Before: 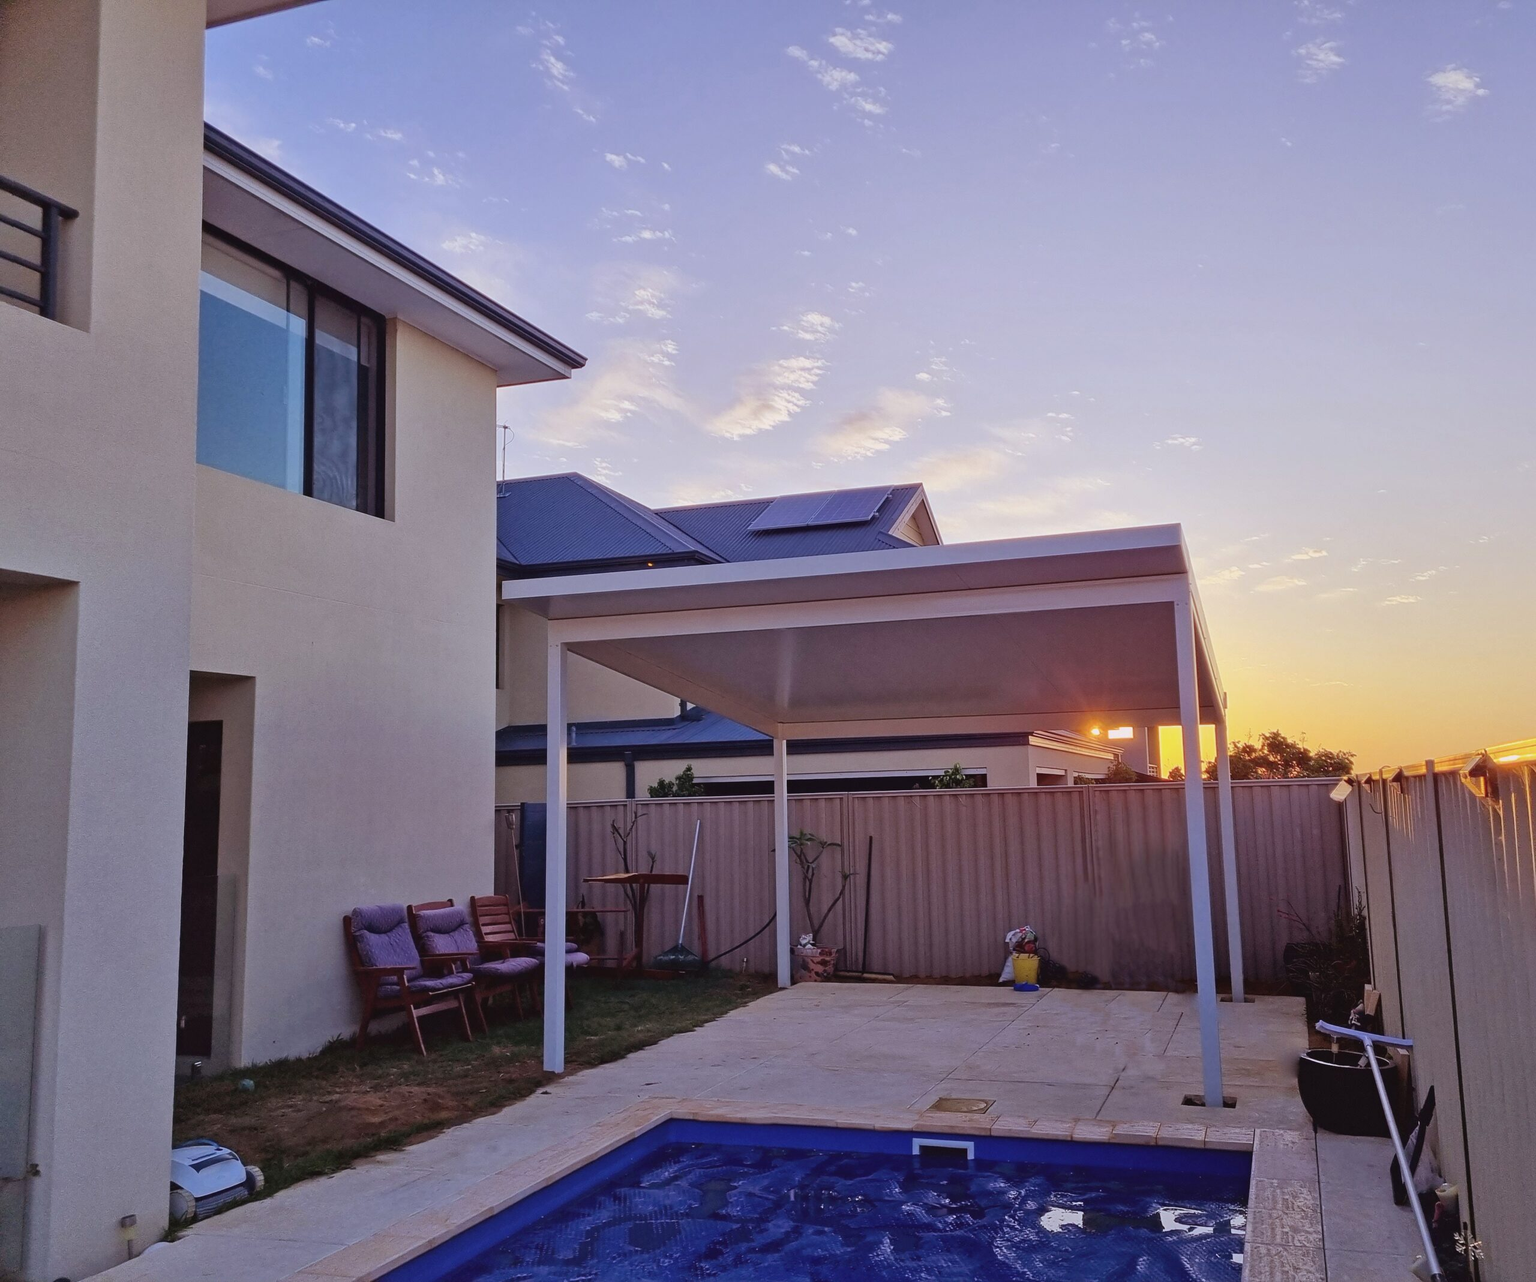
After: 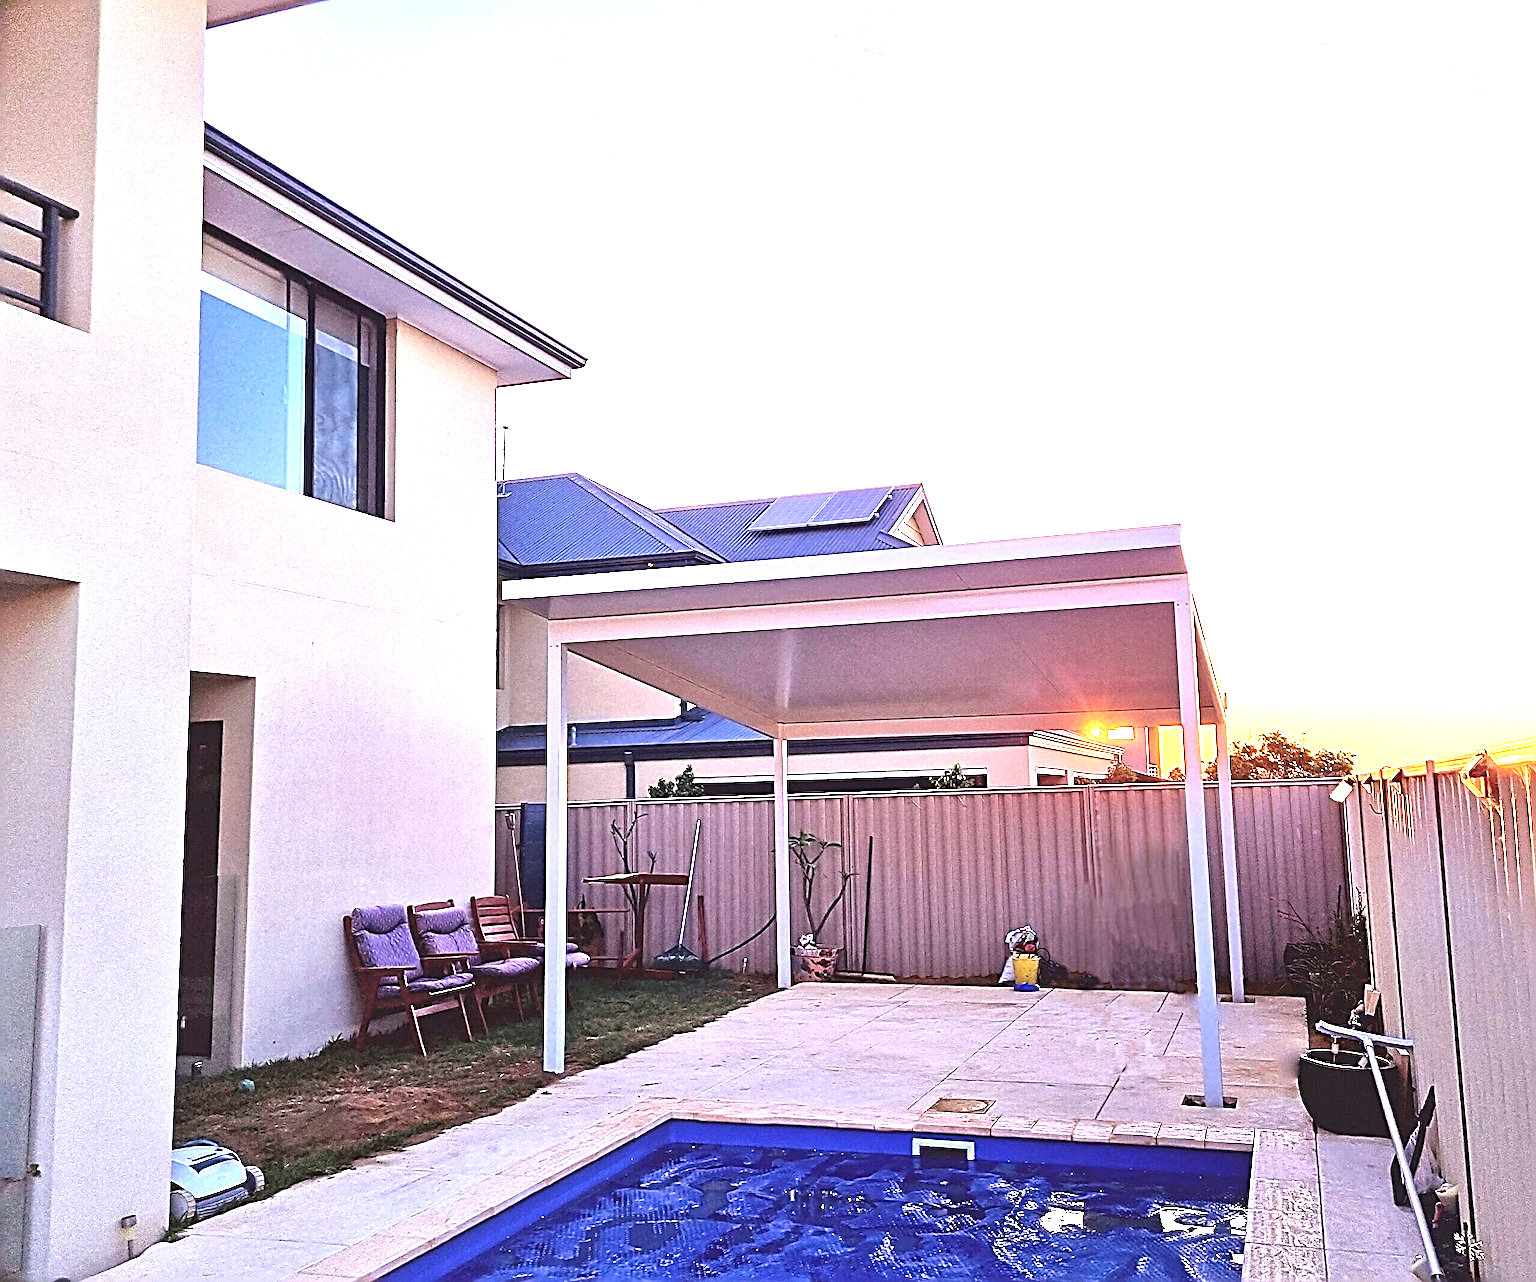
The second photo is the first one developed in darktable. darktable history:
exposure: exposure 1.21 EV, compensate highlight preservation false
levels: mode automatic
tone equalizer: -8 EV -0.713 EV, -7 EV -0.667 EV, -6 EV -0.633 EV, -5 EV -0.416 EV, -3 EV 0.383 EV, -2 EV 0.6 EV, -1 EV 0.699 EV, +0 EV 0.771 EV, smoothing diameter 24.88%, edges refinement/feathering 13.79, preserve details guided filter
sharpen: radius 3.167, amount 1.727
